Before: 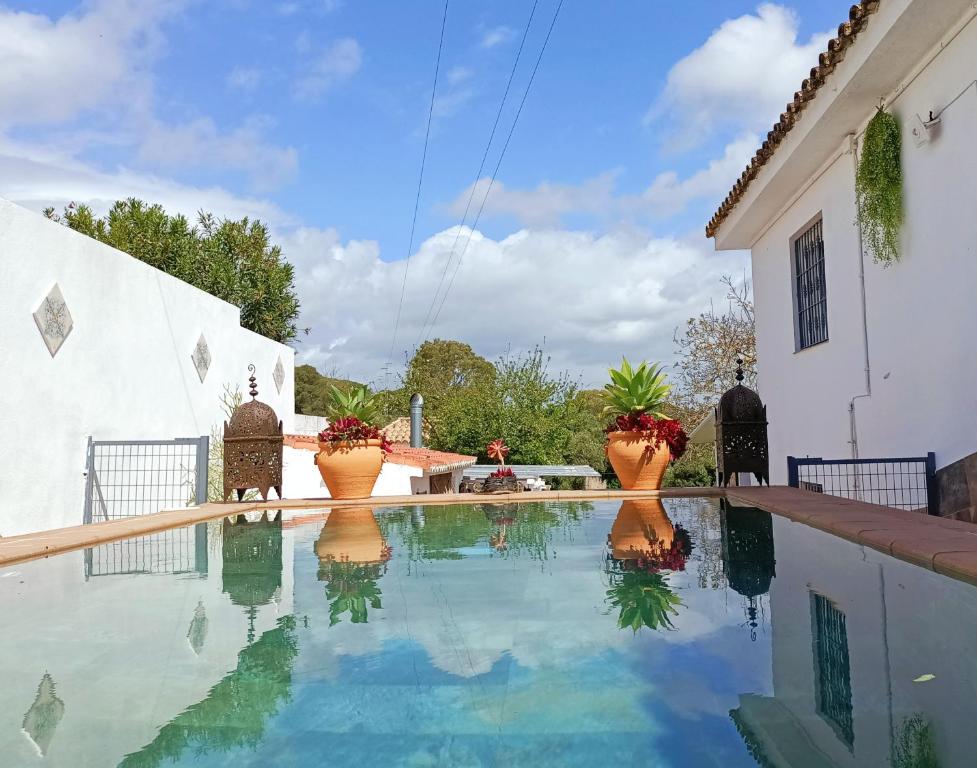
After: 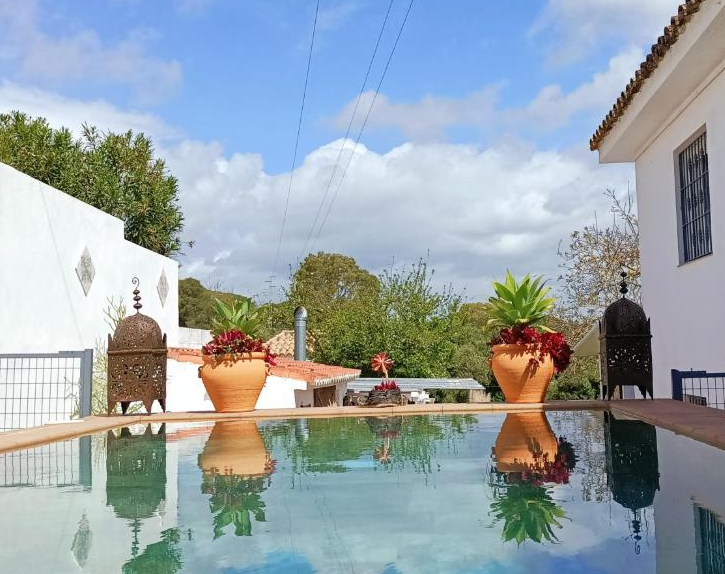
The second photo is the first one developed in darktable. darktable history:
crop and rotate: left 11.907%, top 11.34%, right 13.819%, bottom 13.917%
